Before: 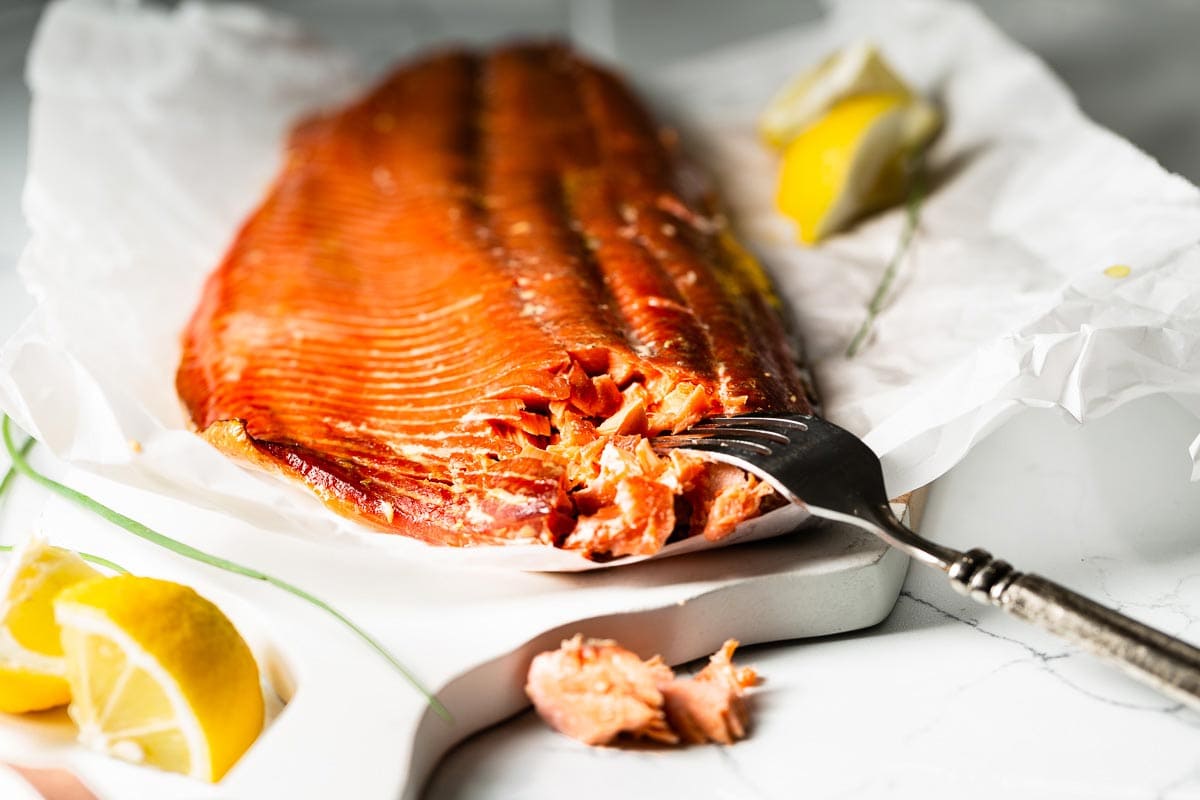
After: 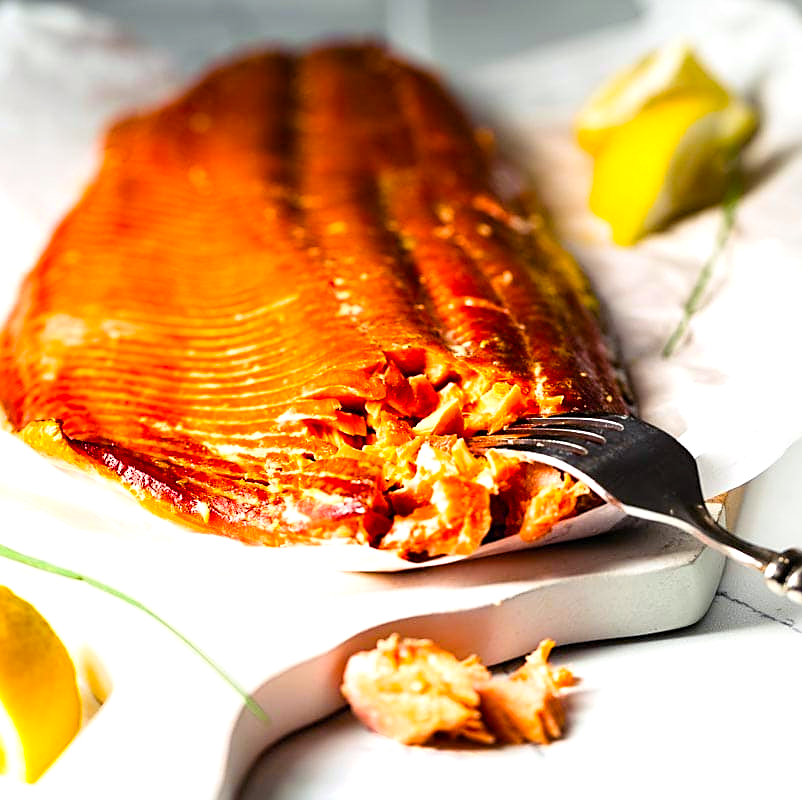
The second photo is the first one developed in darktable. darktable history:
contrast brightness saturation: contrast 0.102, brightness 0.034, saturation 0.085
crop: left 15.412%, right 17.753%
sharpen: on, module defaults
color balance rgb: shadows lift › chroma 3.09%, shadows lift › hue 280.92°, power › chroma 0.52%, power › hue 258.52°, linear chroma grading › mid-tones 7.999%, perceptual saturation grading › global saturation 30.563%, perceptual brilliance grading › global brilliance 9.591%, perceptual brilliance grading › shadows 15.09%, global vibrance 20%
